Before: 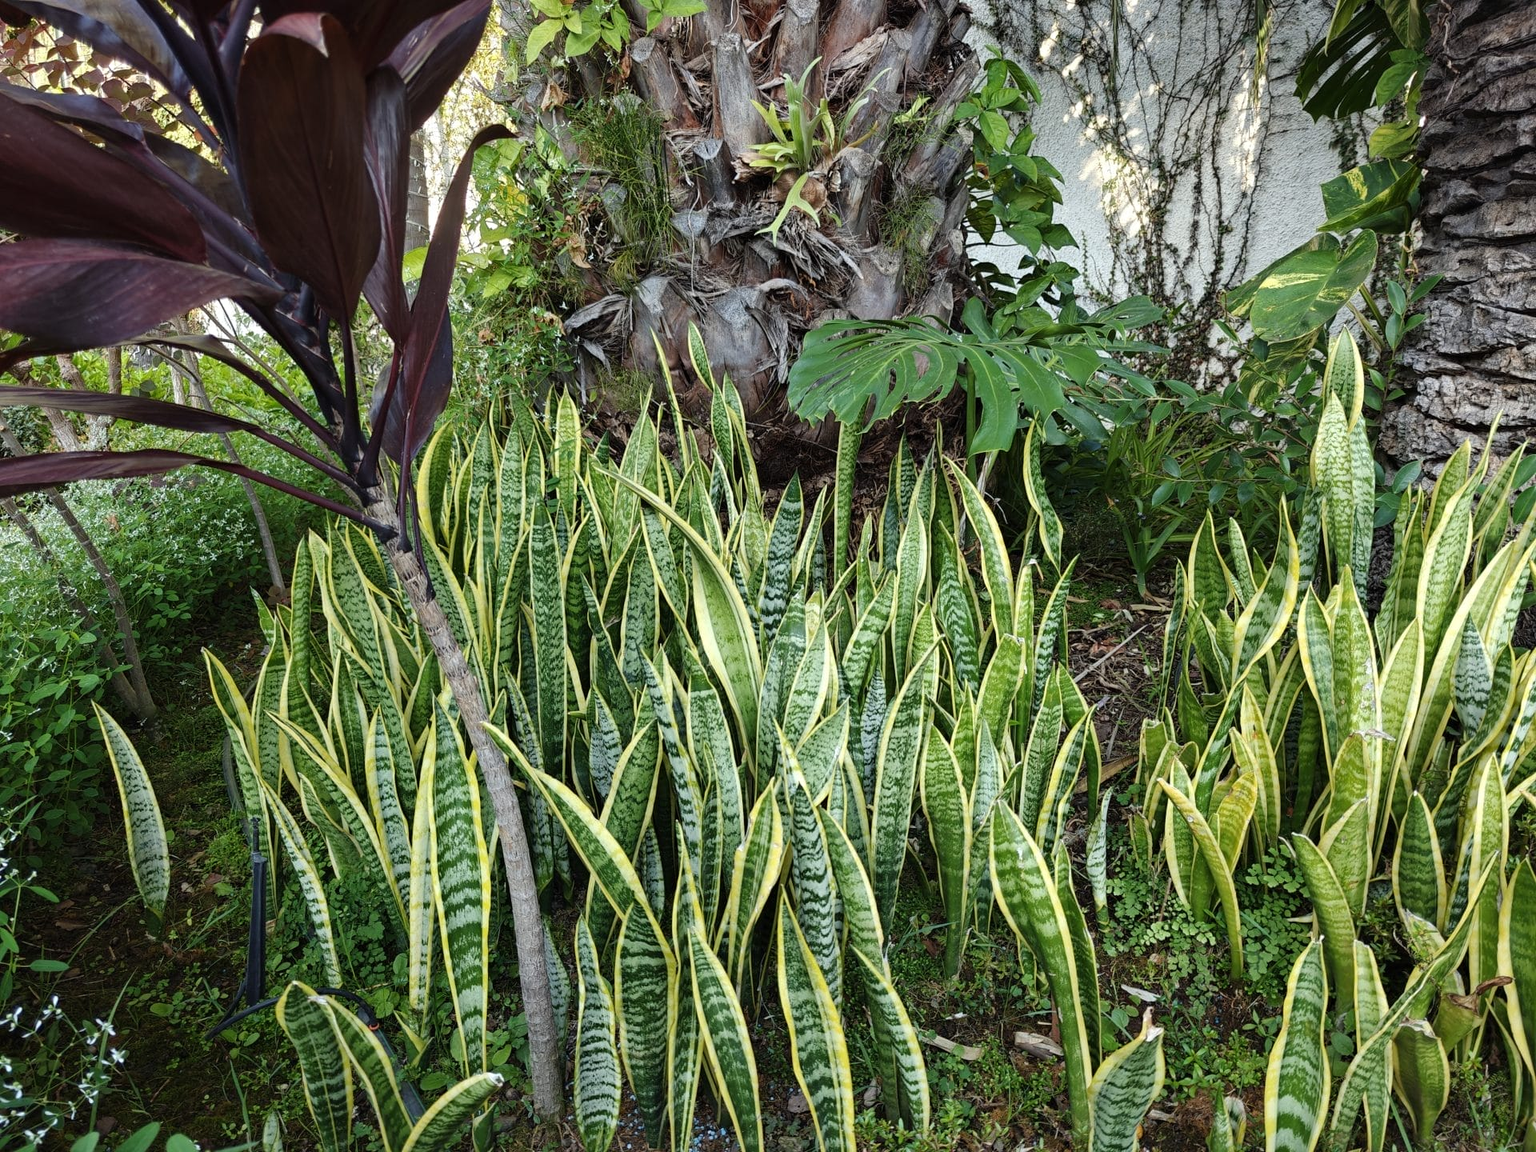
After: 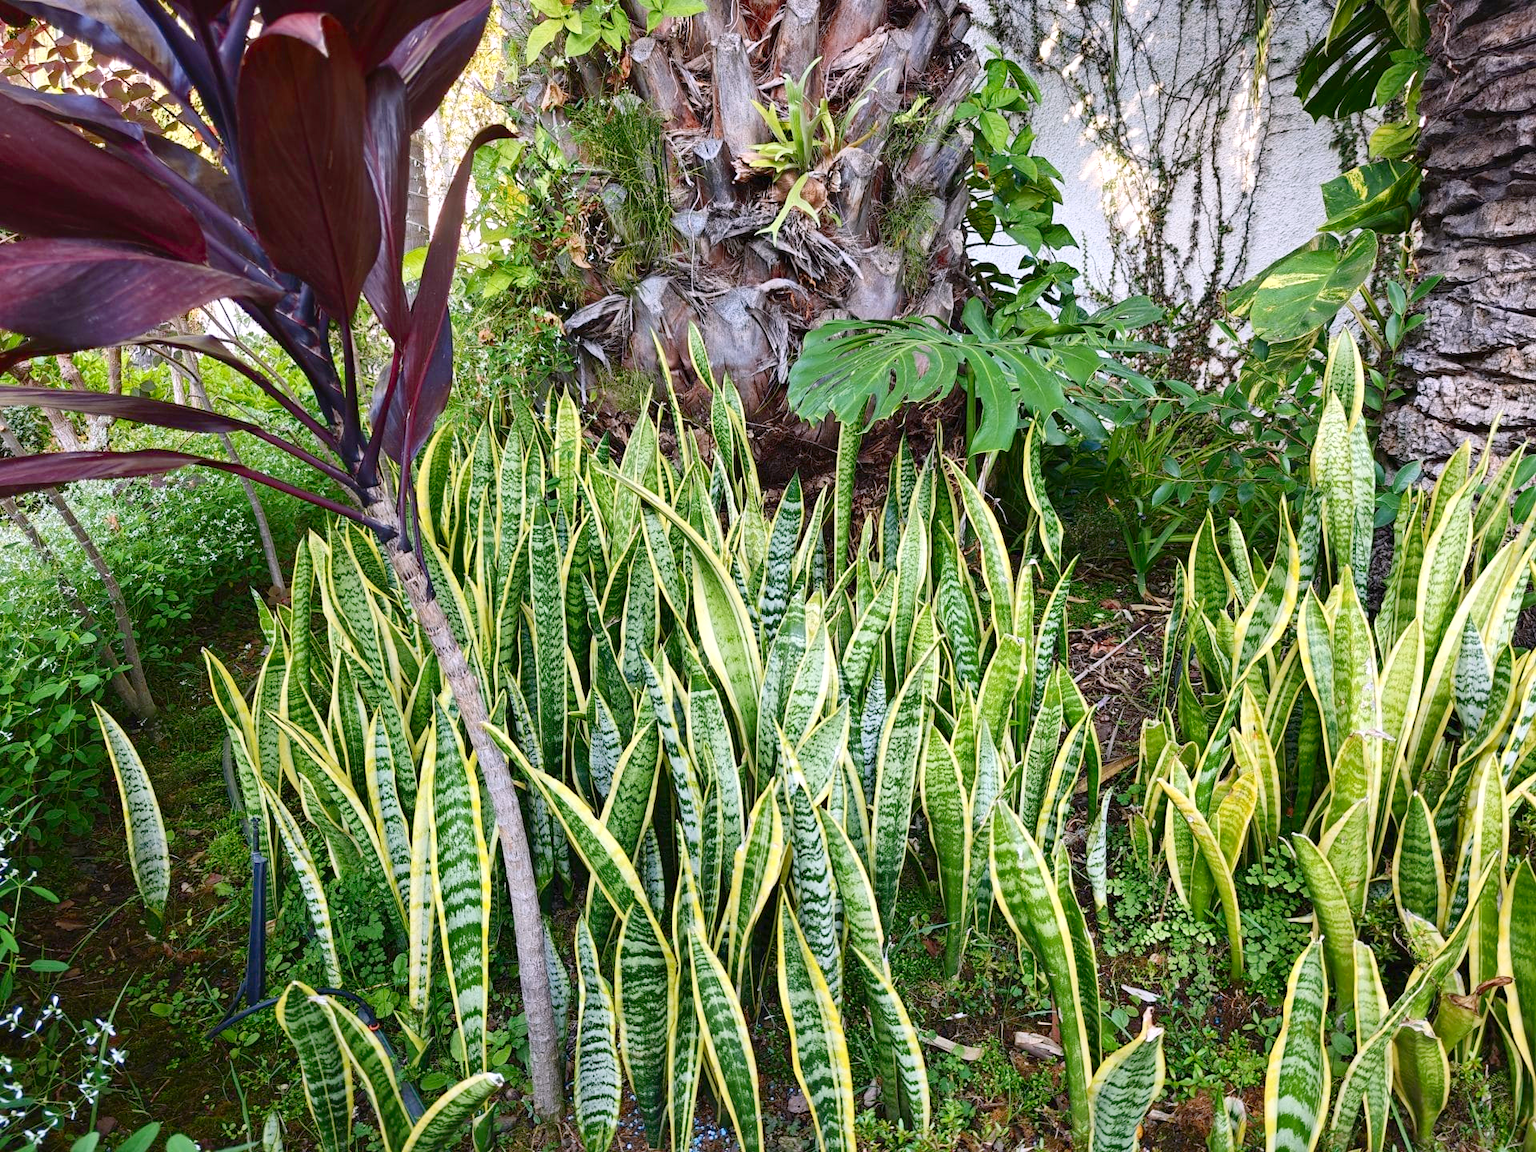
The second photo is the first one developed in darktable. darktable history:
white balance: red 1.05, blue 1.072
contrast brightness saturation: contrast 0.15, brightness -0.01, saturation 0.1
levels: levels [0, 0.43, 0.984]
